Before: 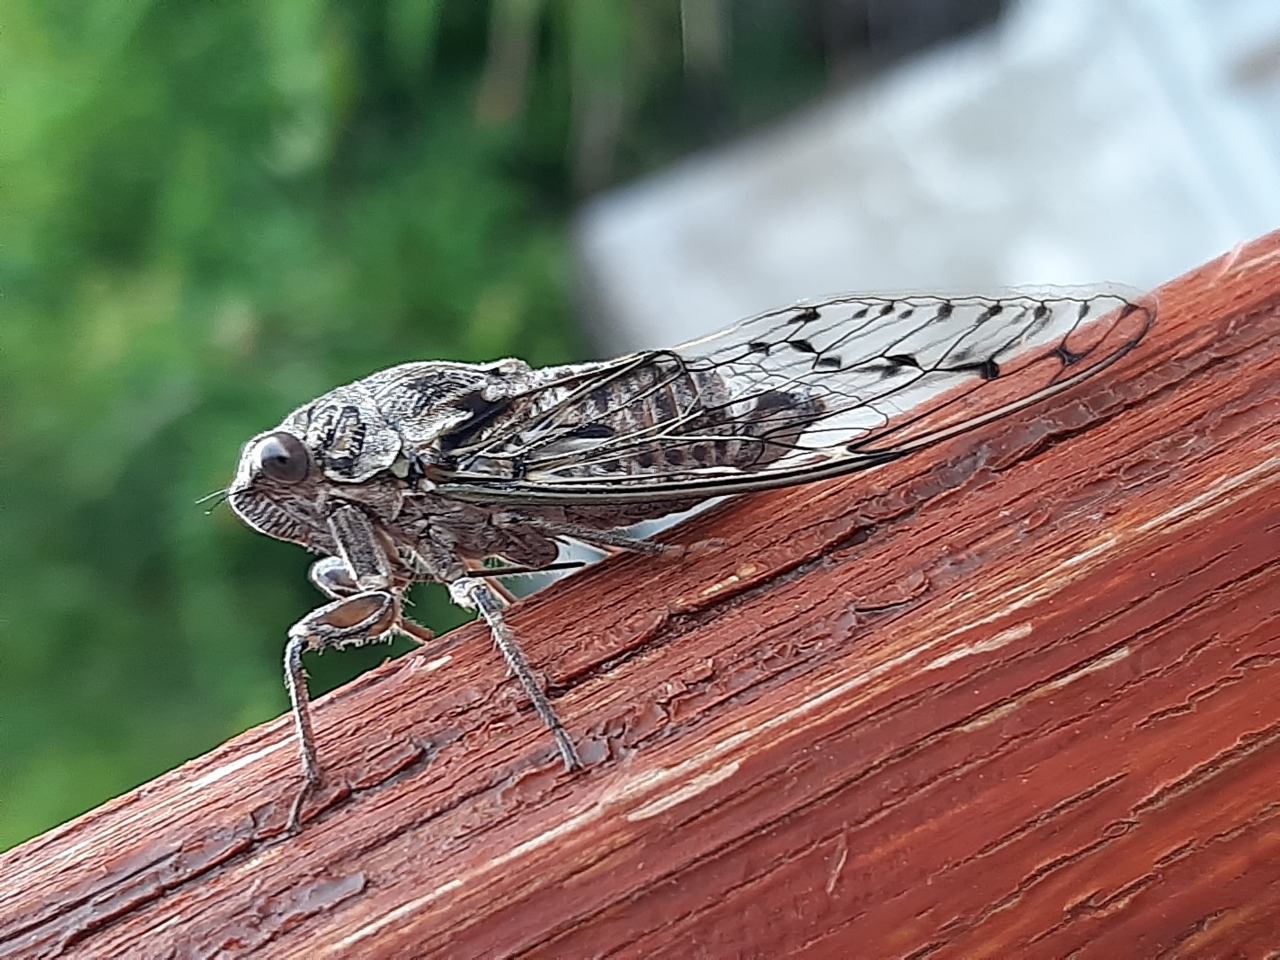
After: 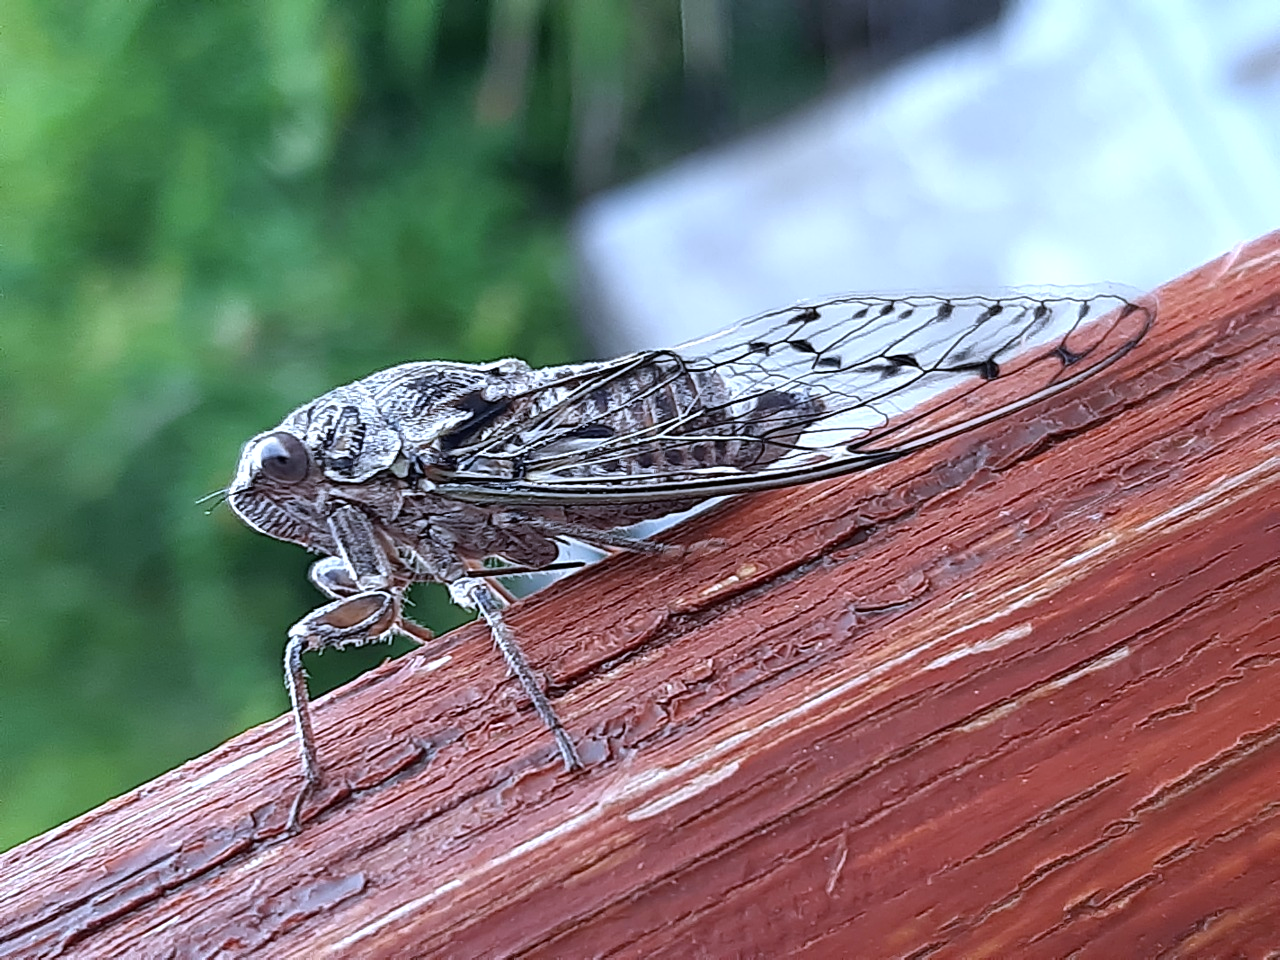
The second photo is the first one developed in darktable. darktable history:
levels: levels [0, 0.476, 0.951]
white balance: red 0.948, green 1.02, blue 1.176
